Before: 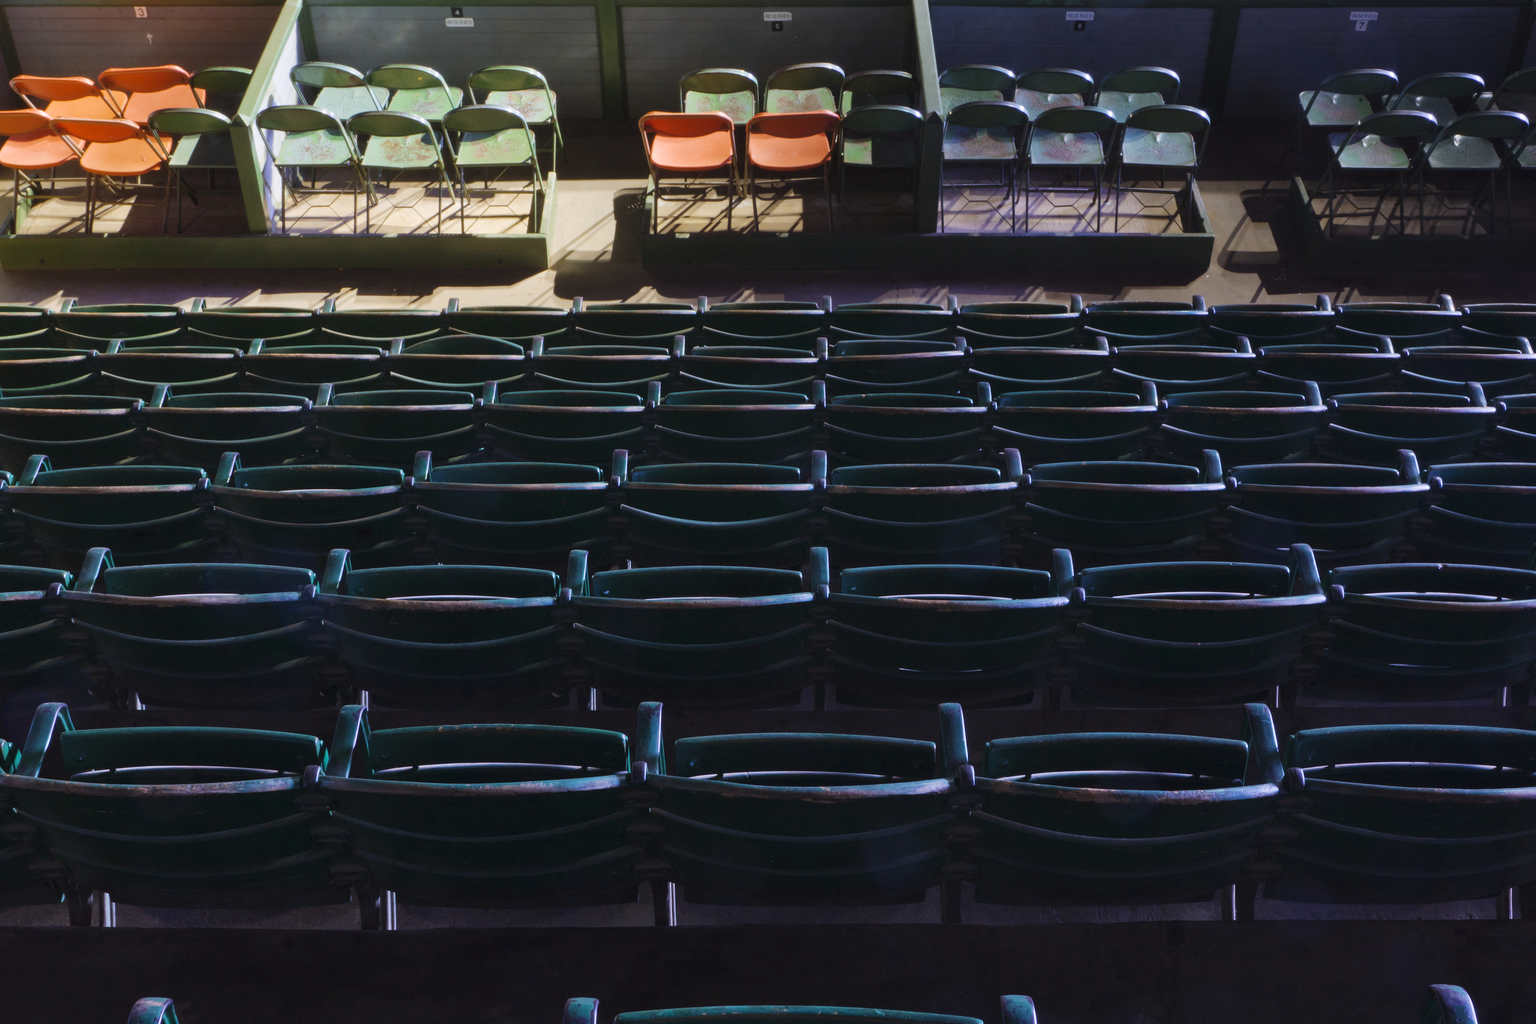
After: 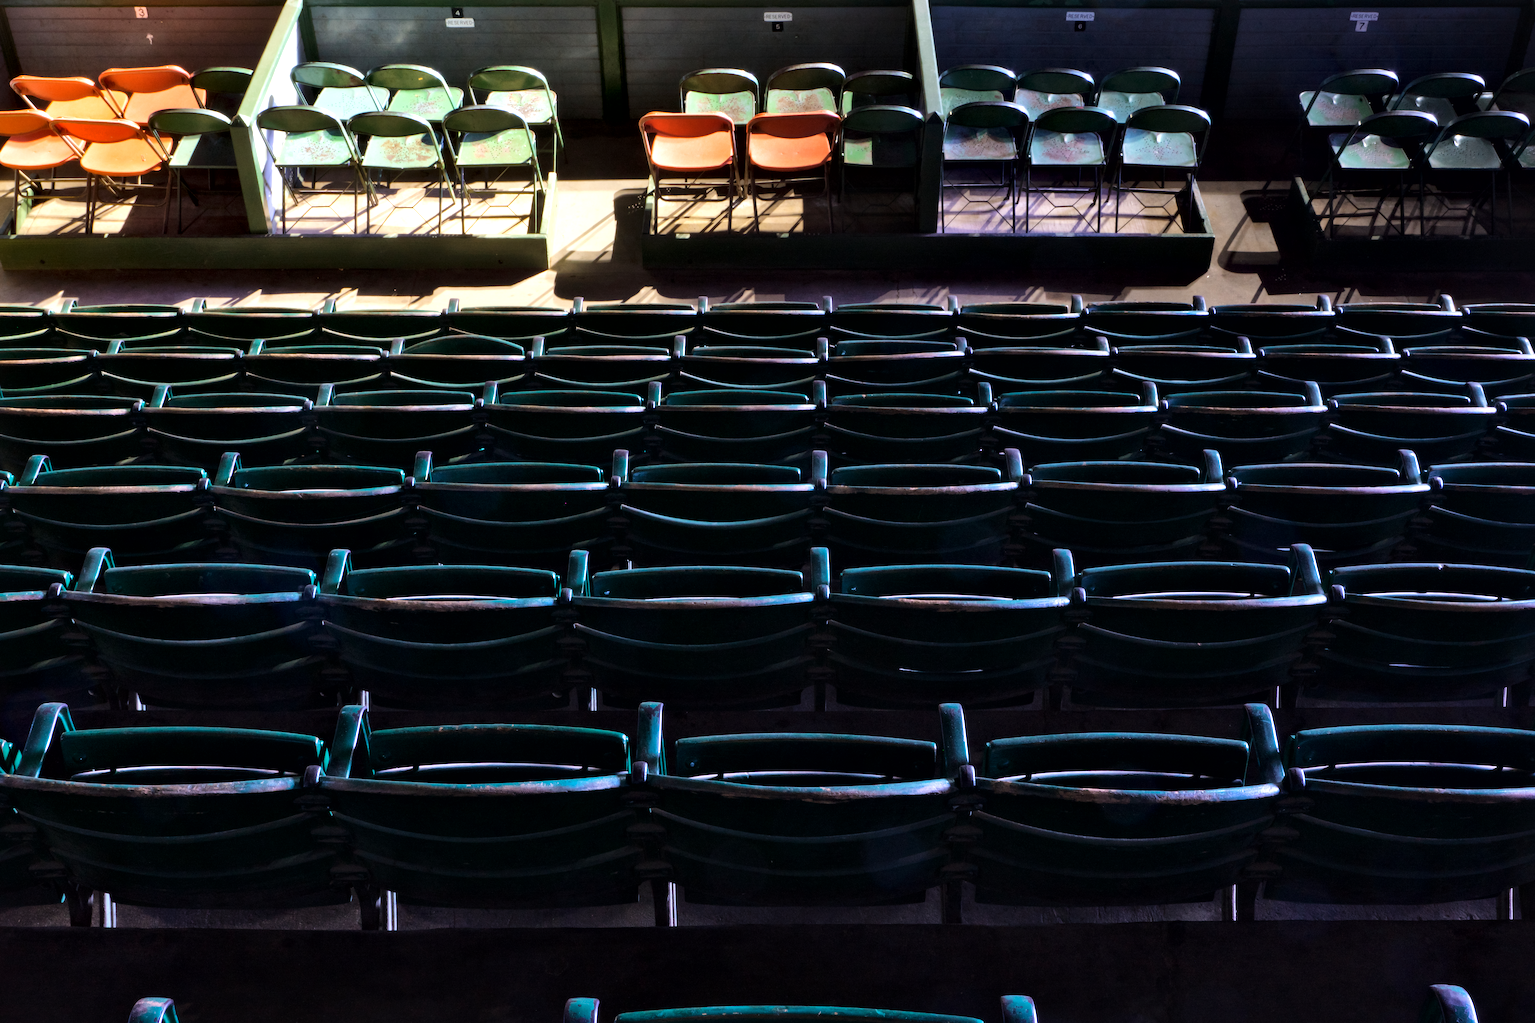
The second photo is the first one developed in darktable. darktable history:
tone equalizer: -8 EV -0.75 EV, -7 EV -0.7 EV, -6 EV -0.6 EV, -5 EV -0.4 EV, -3 EV 0.4 EV, -2 EV 0.6 EV, -1 EV 0.7 EV, +0 EV 0.75 EV, edges refinement/feathering 500, mask exposure compensation -1.57 EV, preserve details no
local contrast: mode bilateral grid, contrast 100, coarseness 100, detail 165%, midtone range 0.2
